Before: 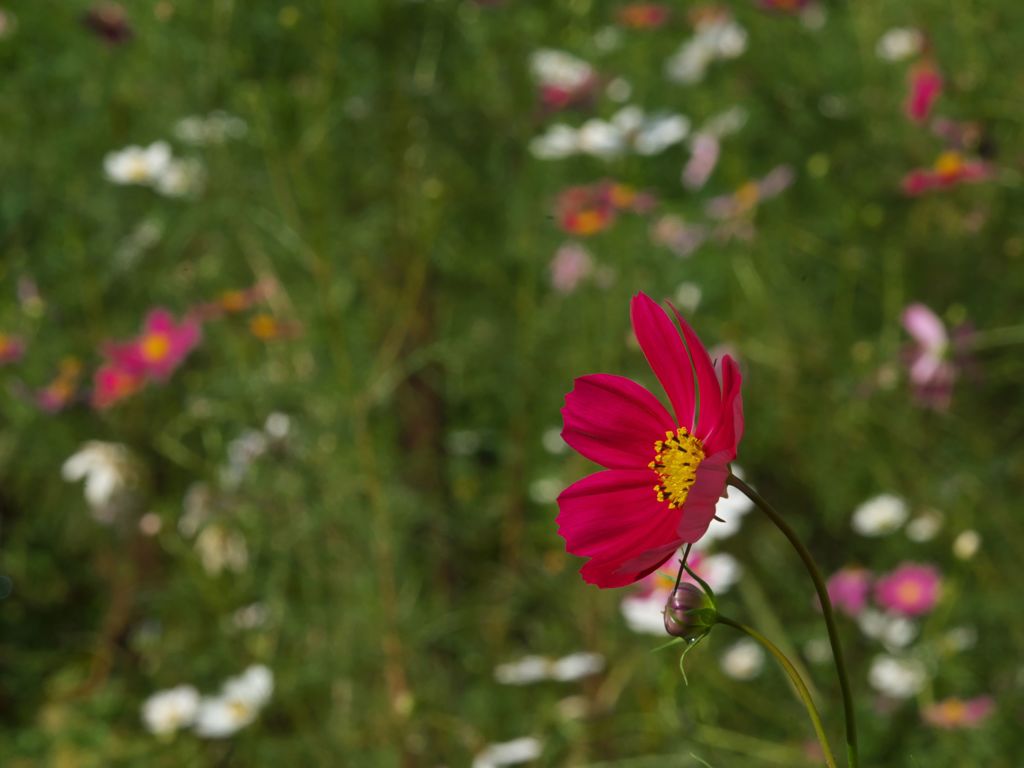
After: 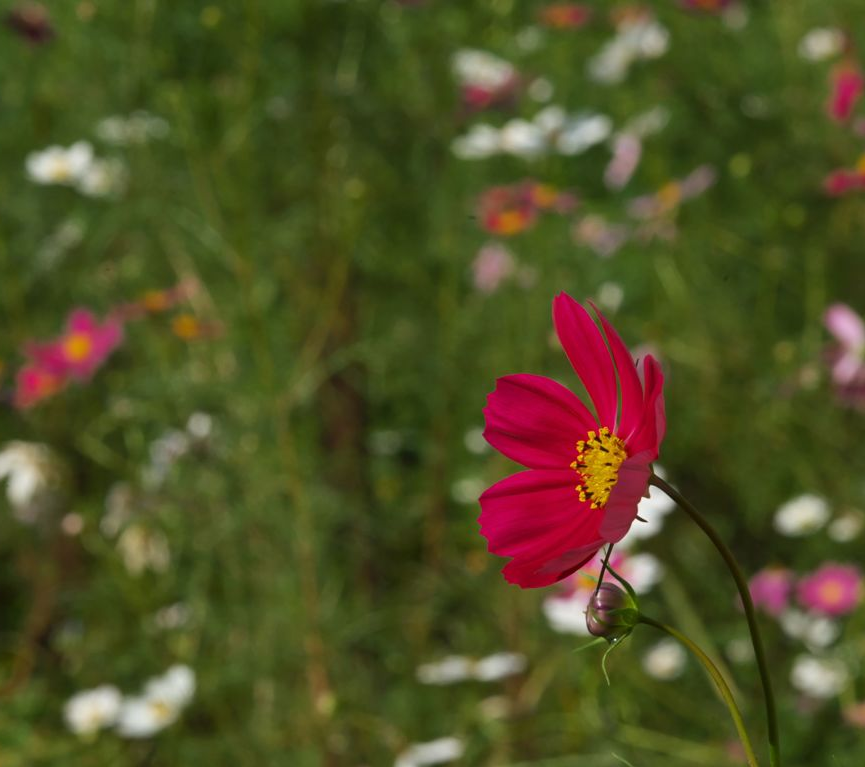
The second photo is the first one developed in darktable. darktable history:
crop: left 7.632%, right 7.825%
